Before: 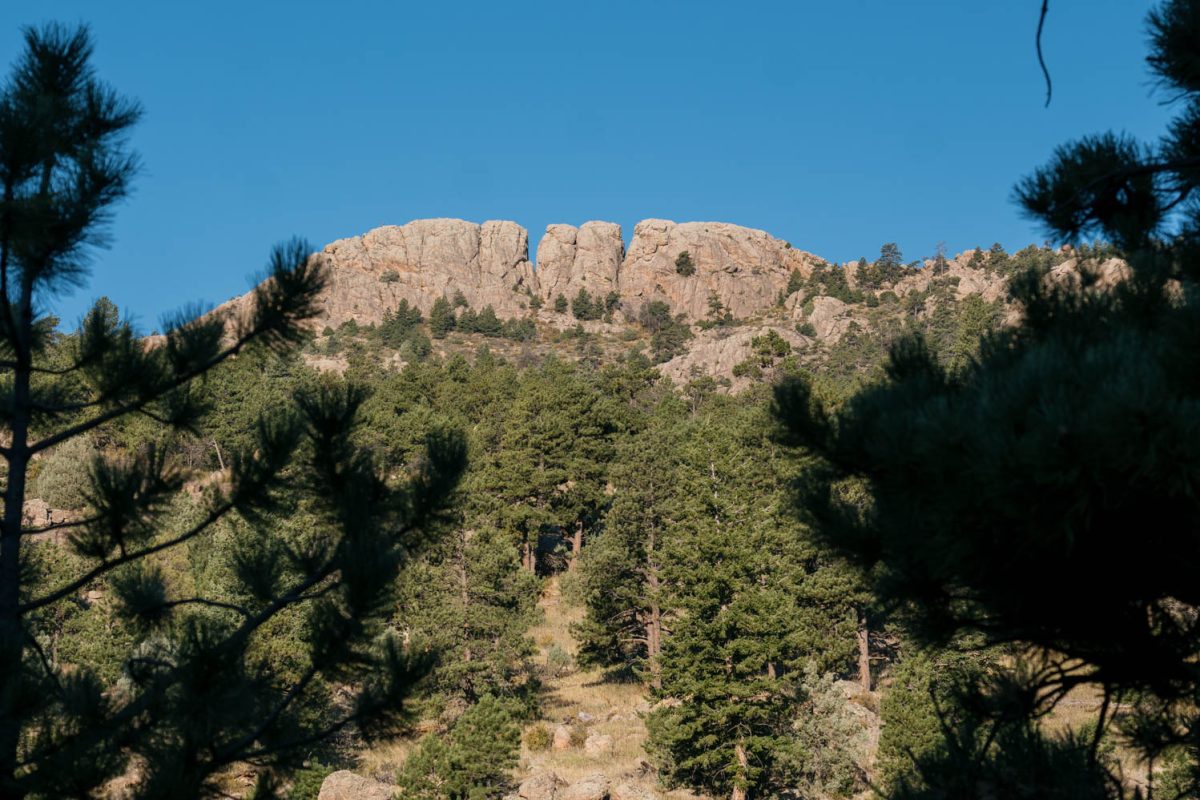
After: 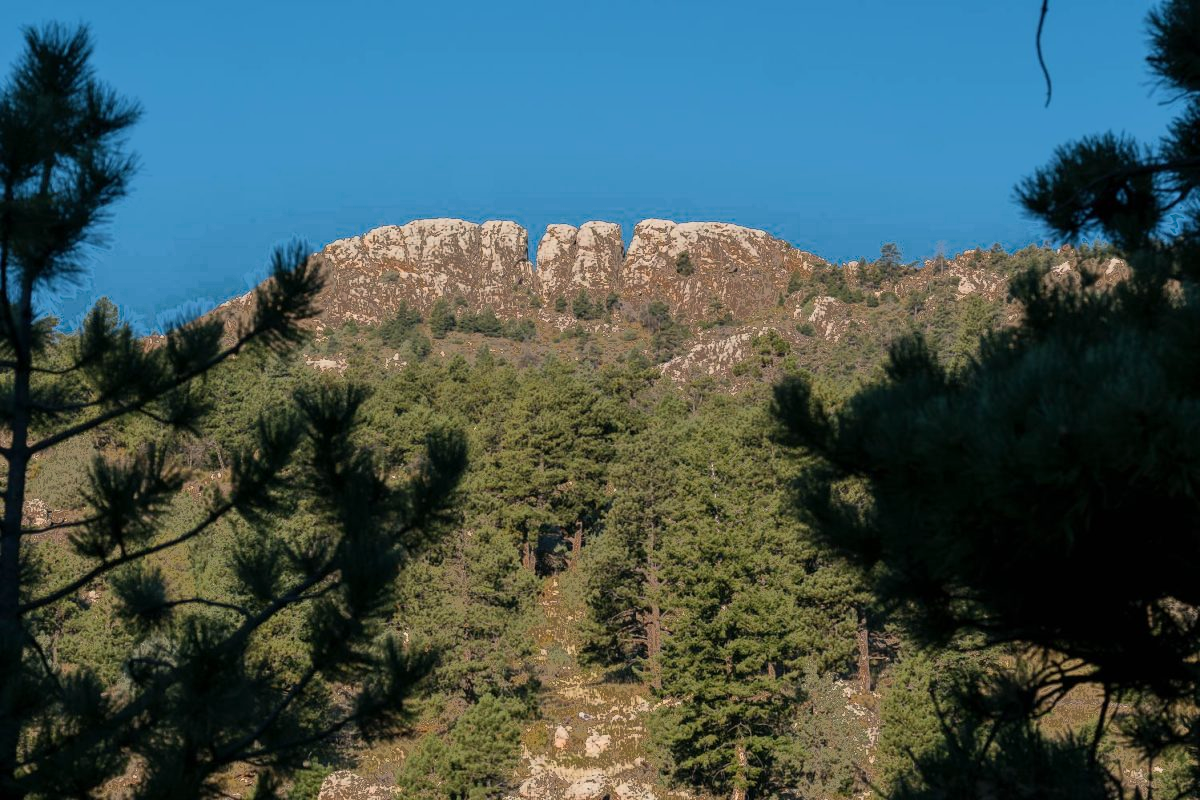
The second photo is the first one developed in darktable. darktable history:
fill light: exposure -0.73 EV, center 0.69, width 2.2
exposure: exposure 0.127 EV, compensate highlight preservation false
white balance: emerald 1
